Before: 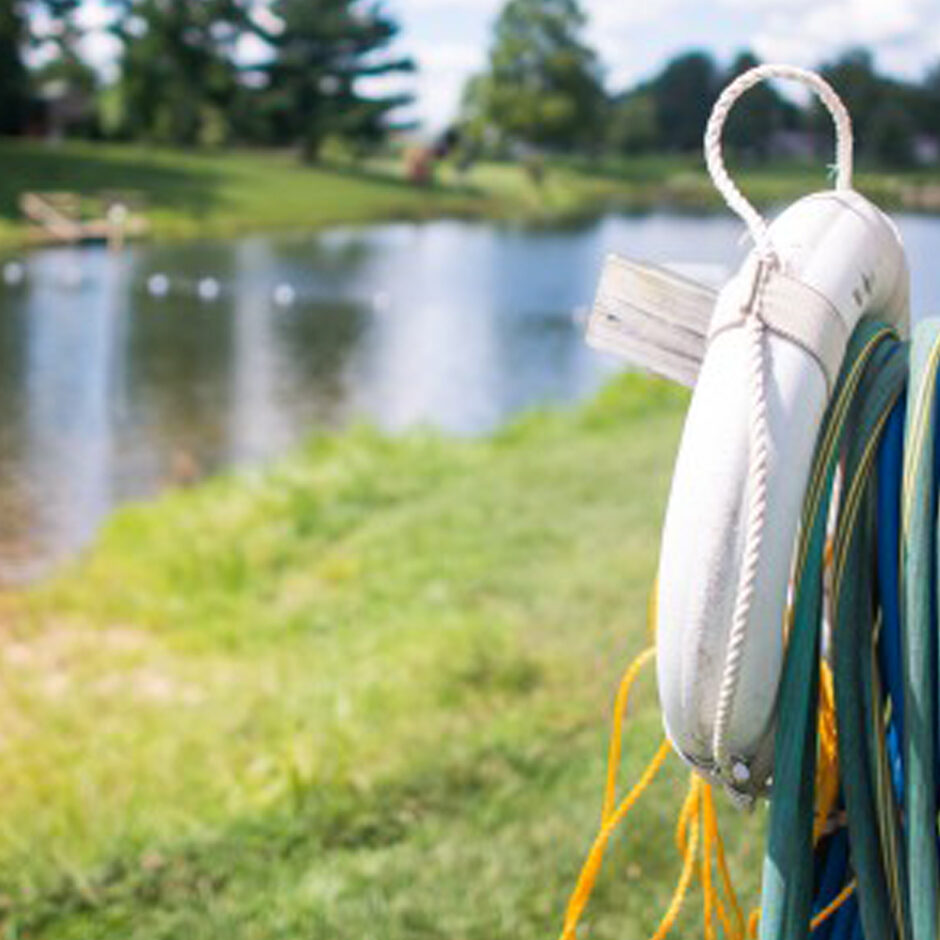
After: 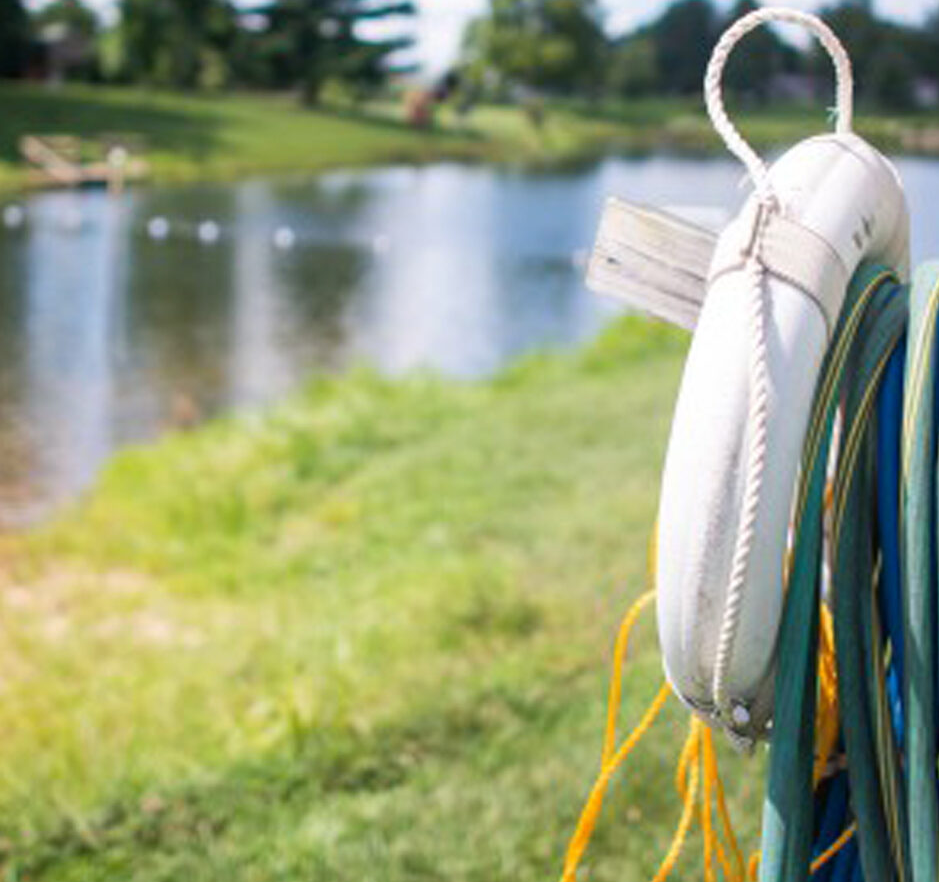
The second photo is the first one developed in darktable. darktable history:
crop and rotate: top 6.083%
